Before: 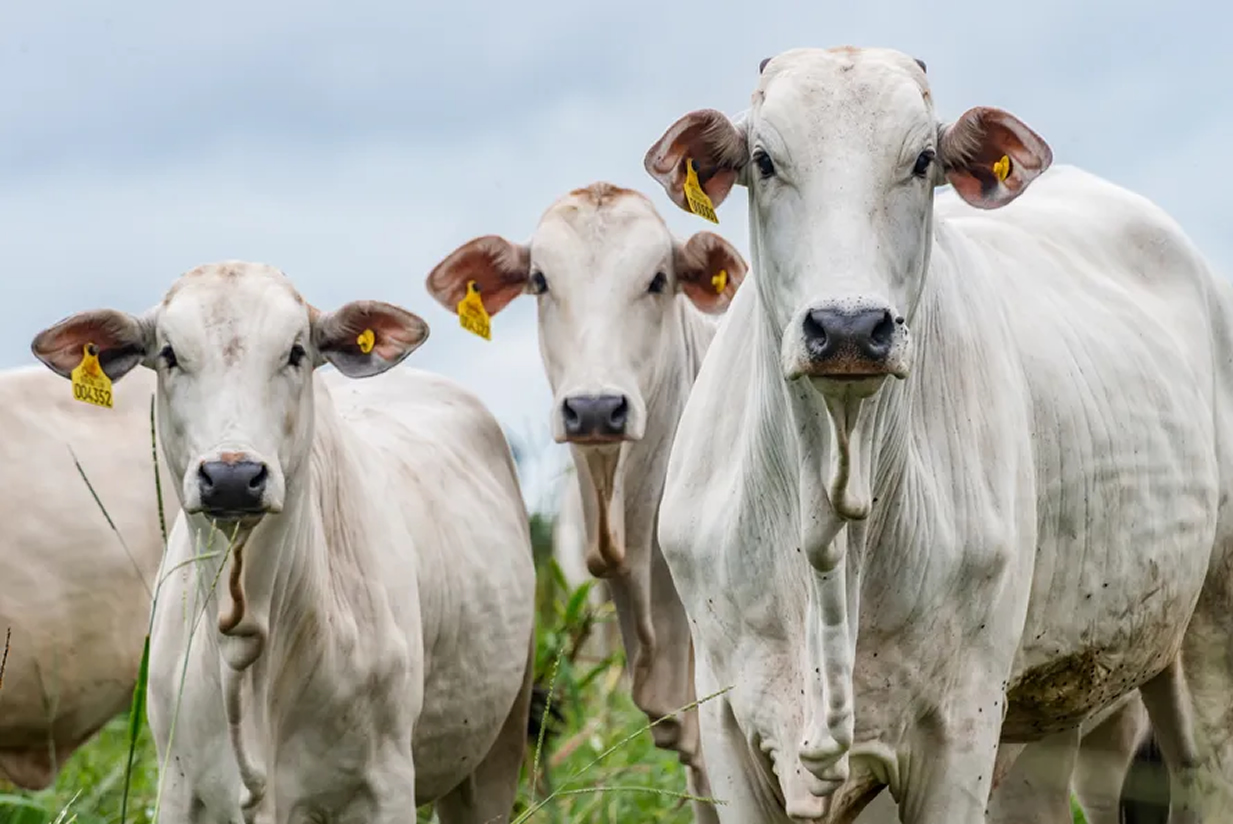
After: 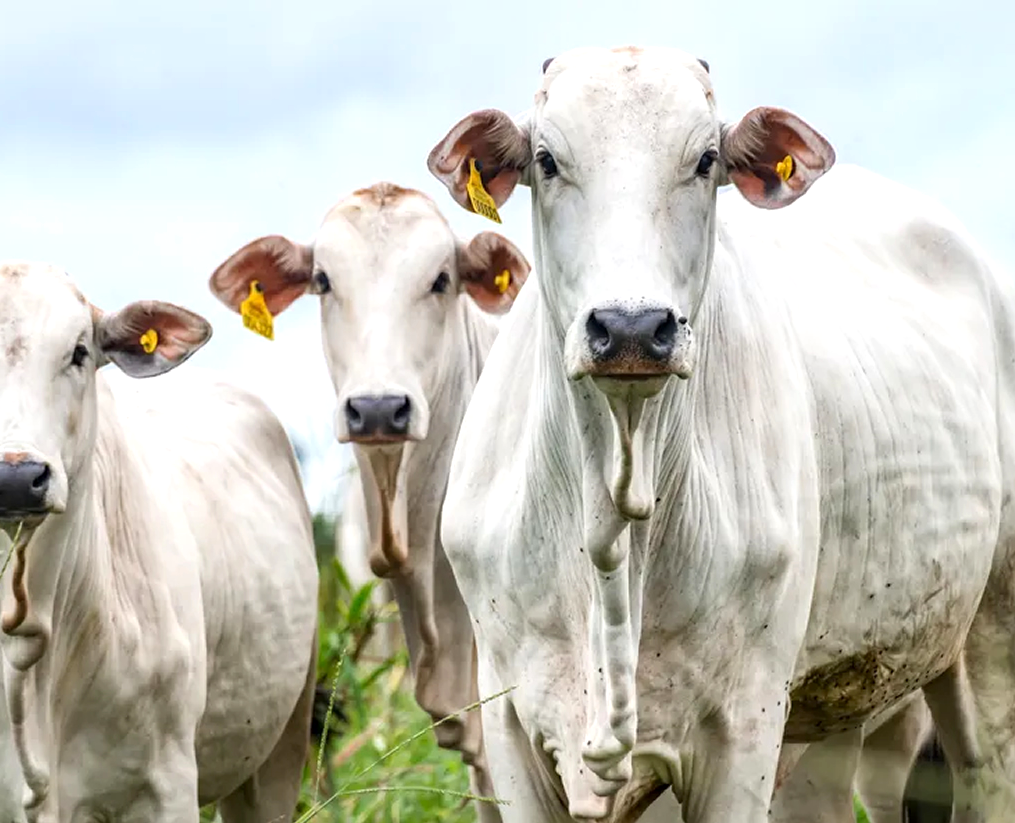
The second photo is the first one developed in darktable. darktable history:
exposure: black level correction 0.001, exposure 0.5 EV, compensate exposure bias true, compensate highlight preservation false
crop: left 17.634%, bottom 0.043%
